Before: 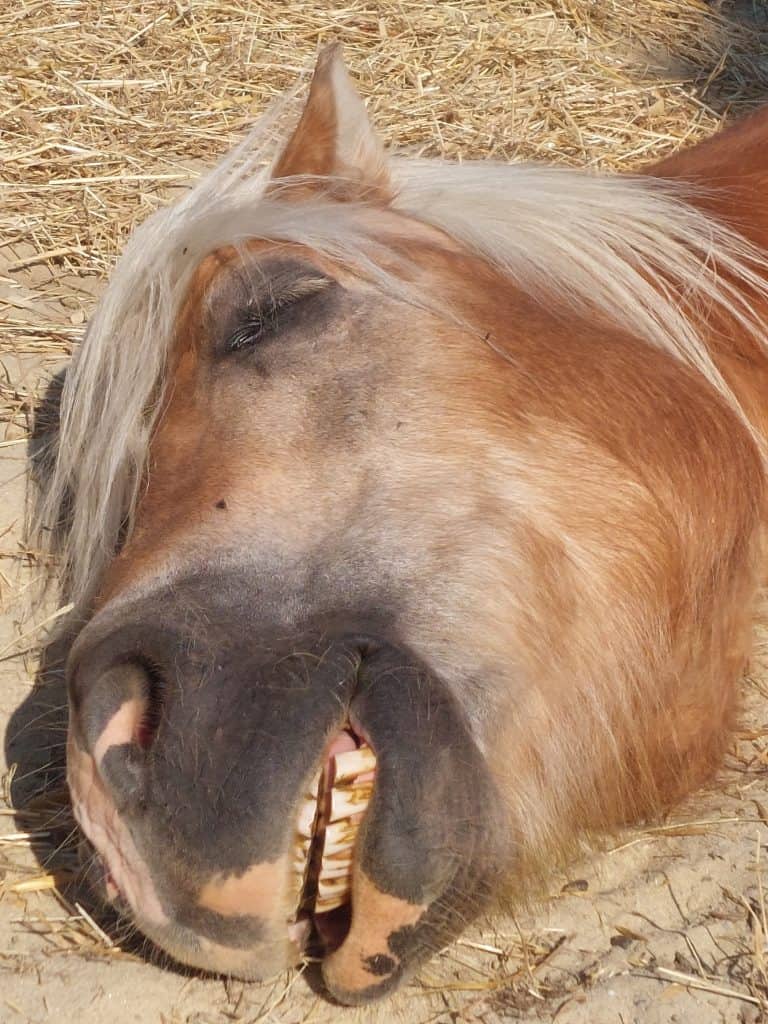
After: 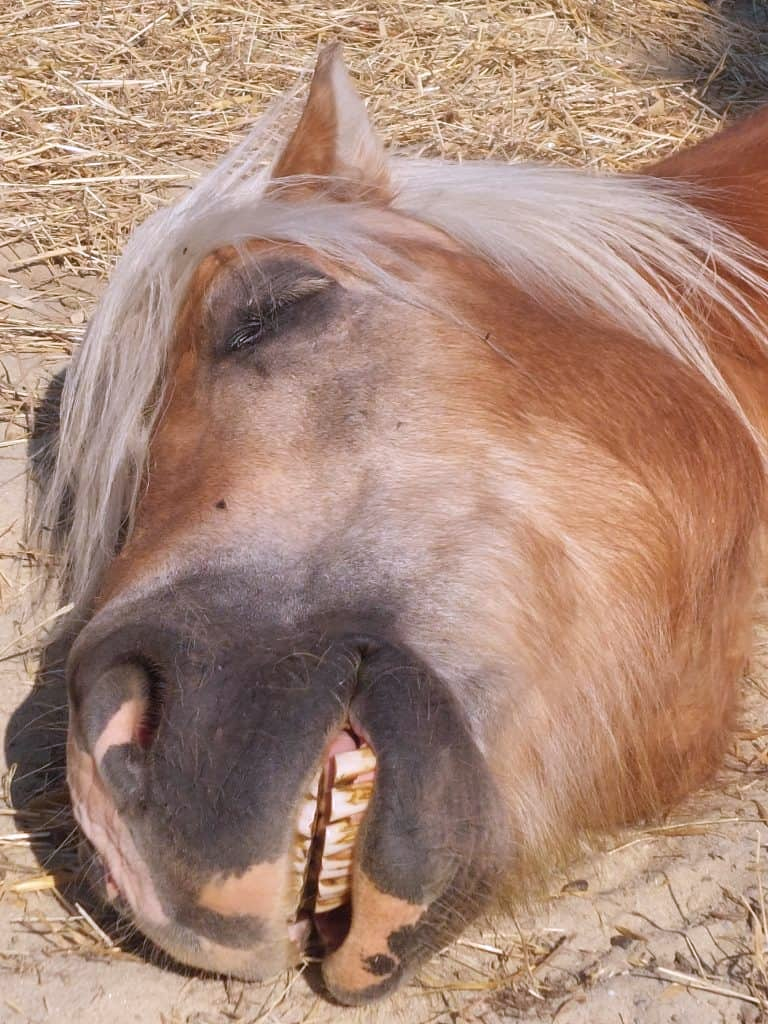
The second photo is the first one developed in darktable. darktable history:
exposure: compensate highlight preservation false
white balance: red 1.004, blue 1.096
